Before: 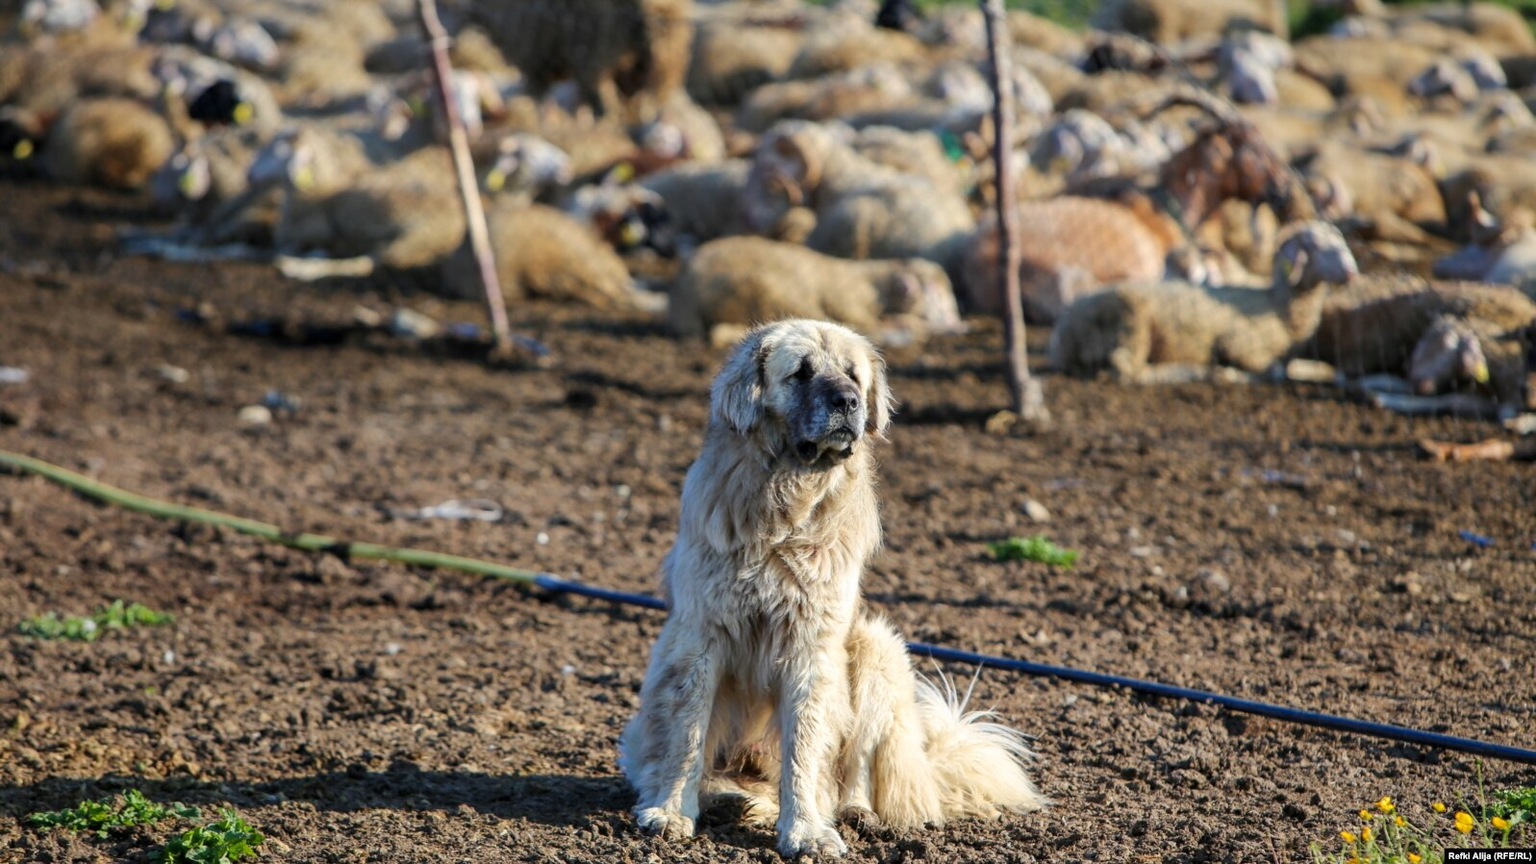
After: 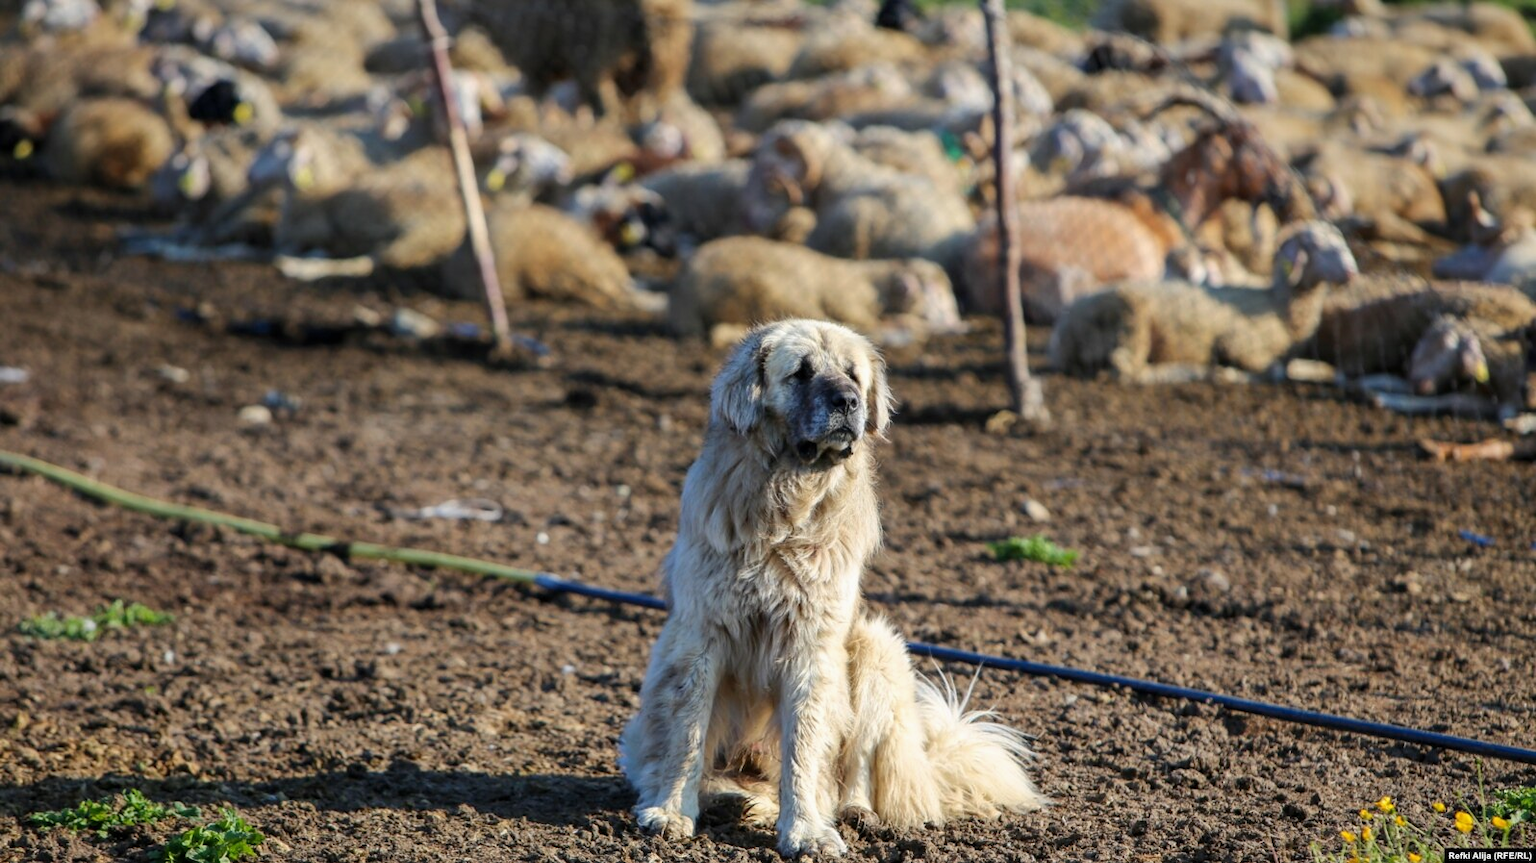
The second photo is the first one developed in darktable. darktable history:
exposure: exposure -0.052 EV, compensate highlight preservation false
